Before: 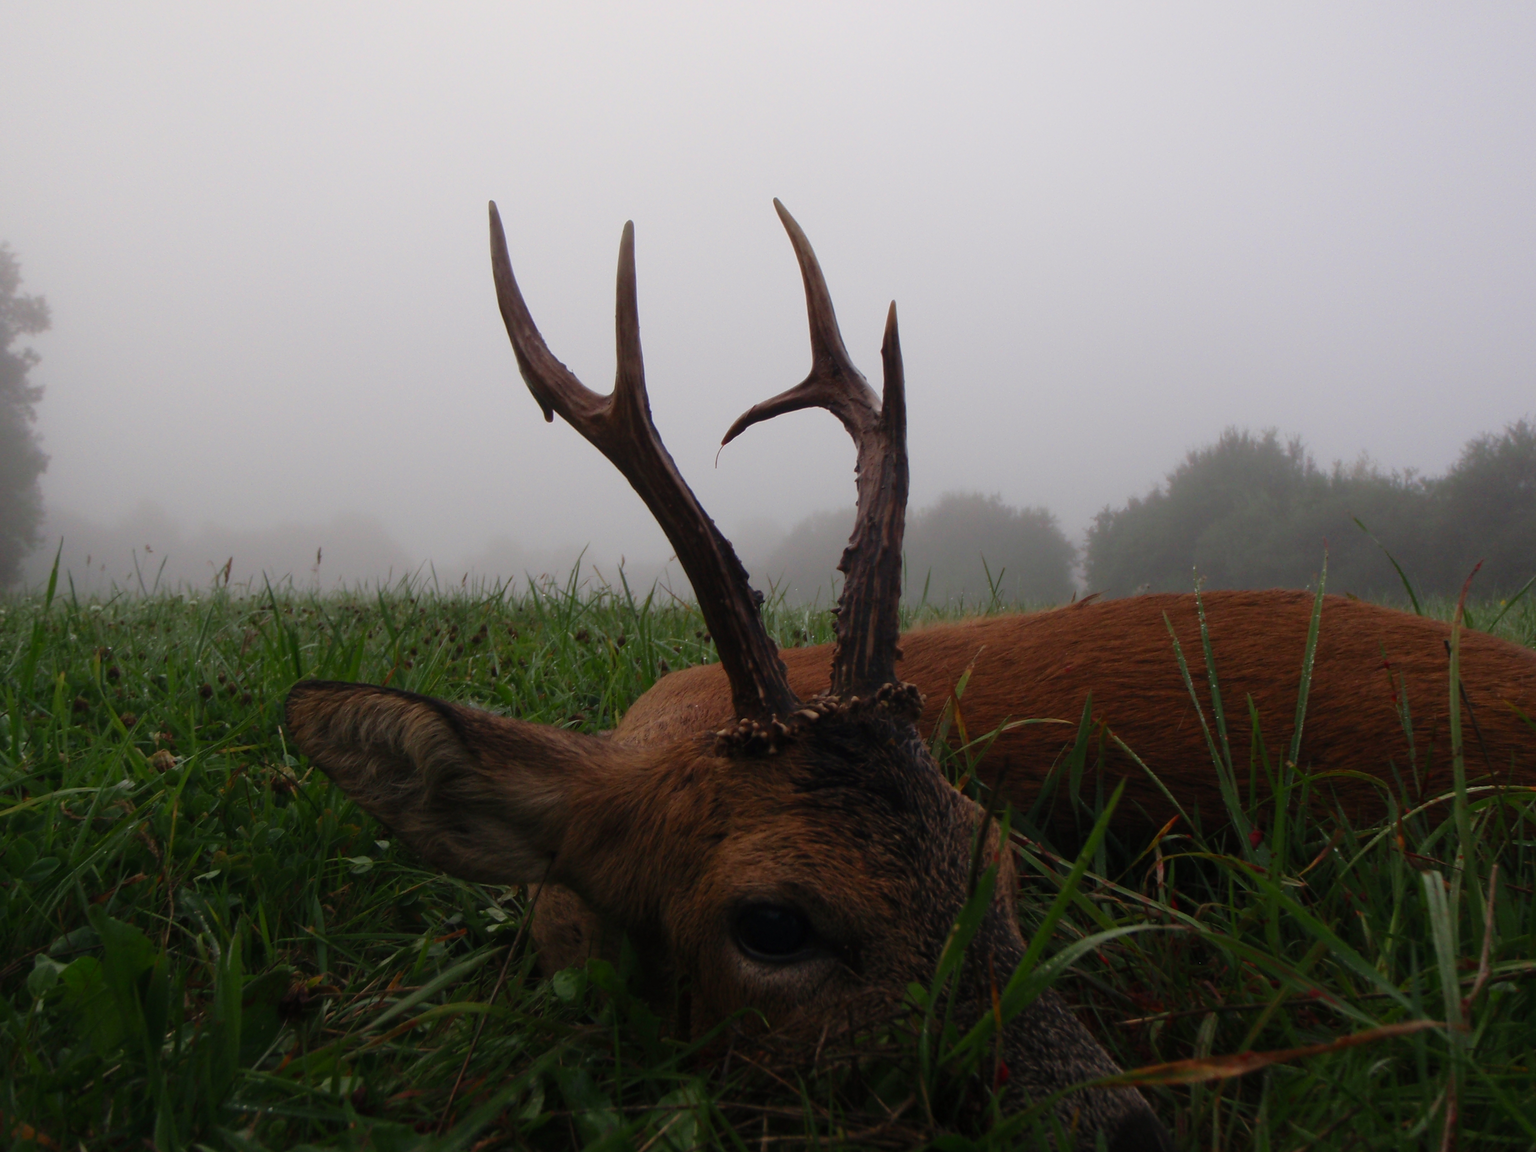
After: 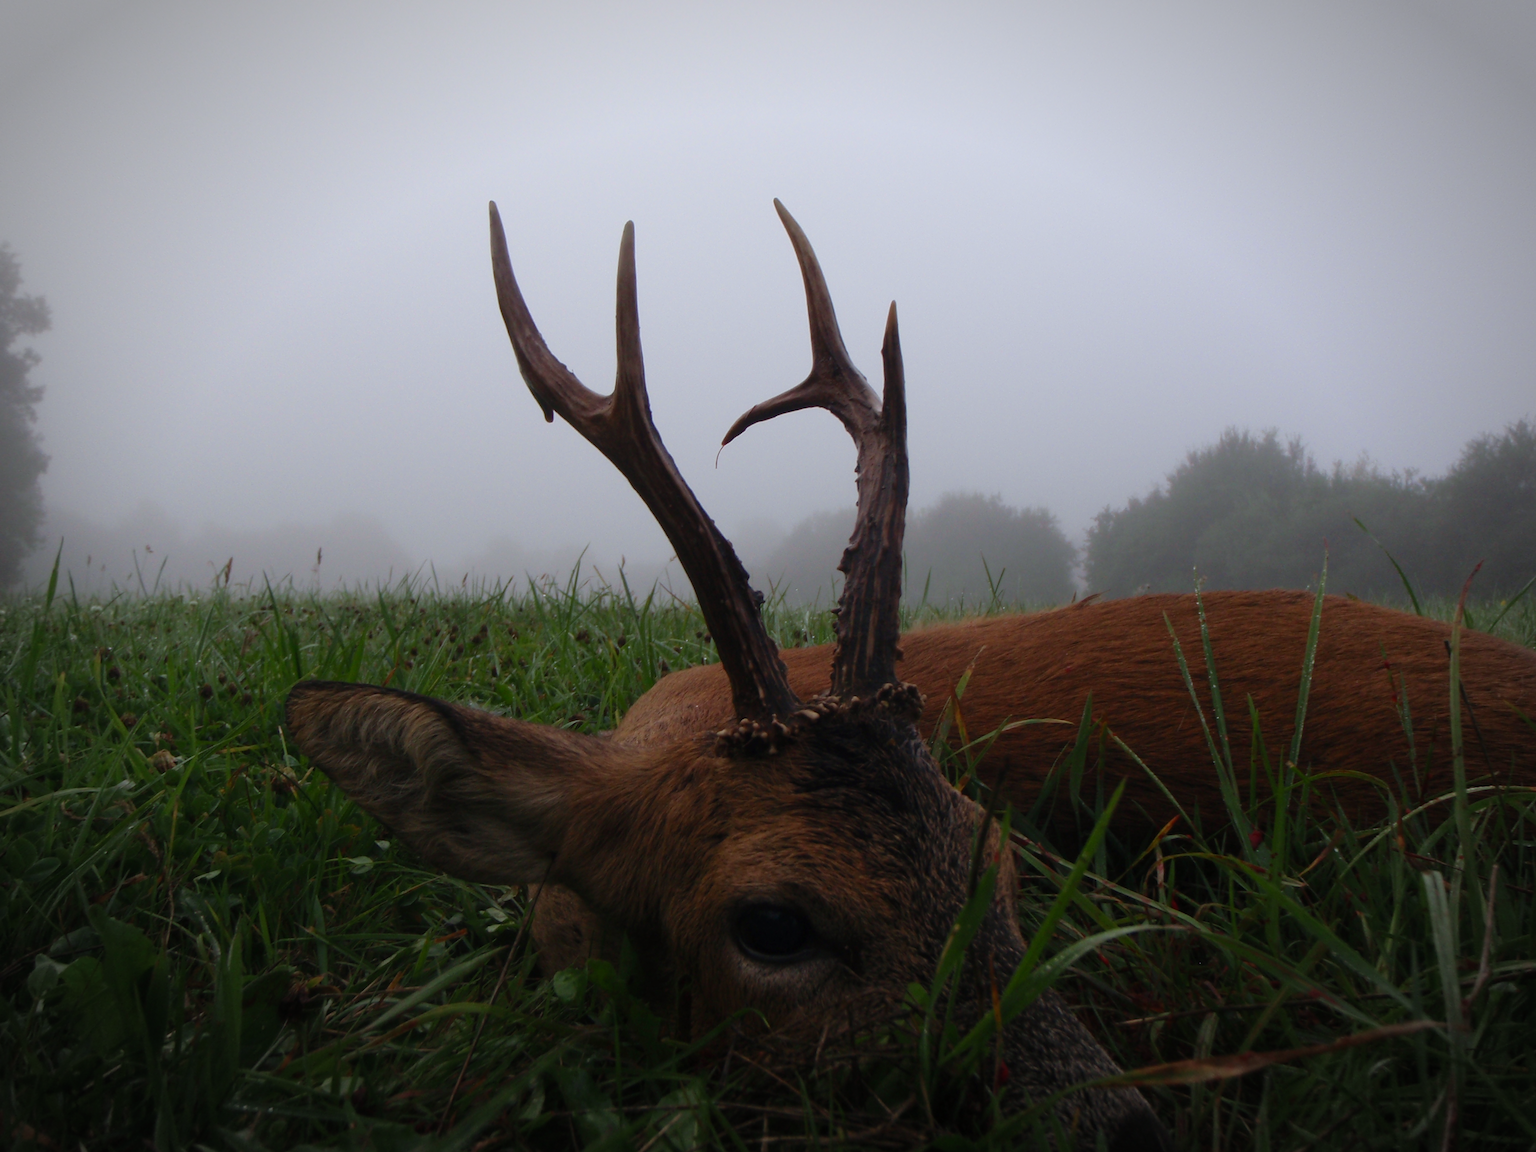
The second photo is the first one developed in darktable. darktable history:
vignetting: automatic ratio true
white balance: red 0.967, blue 1.049
